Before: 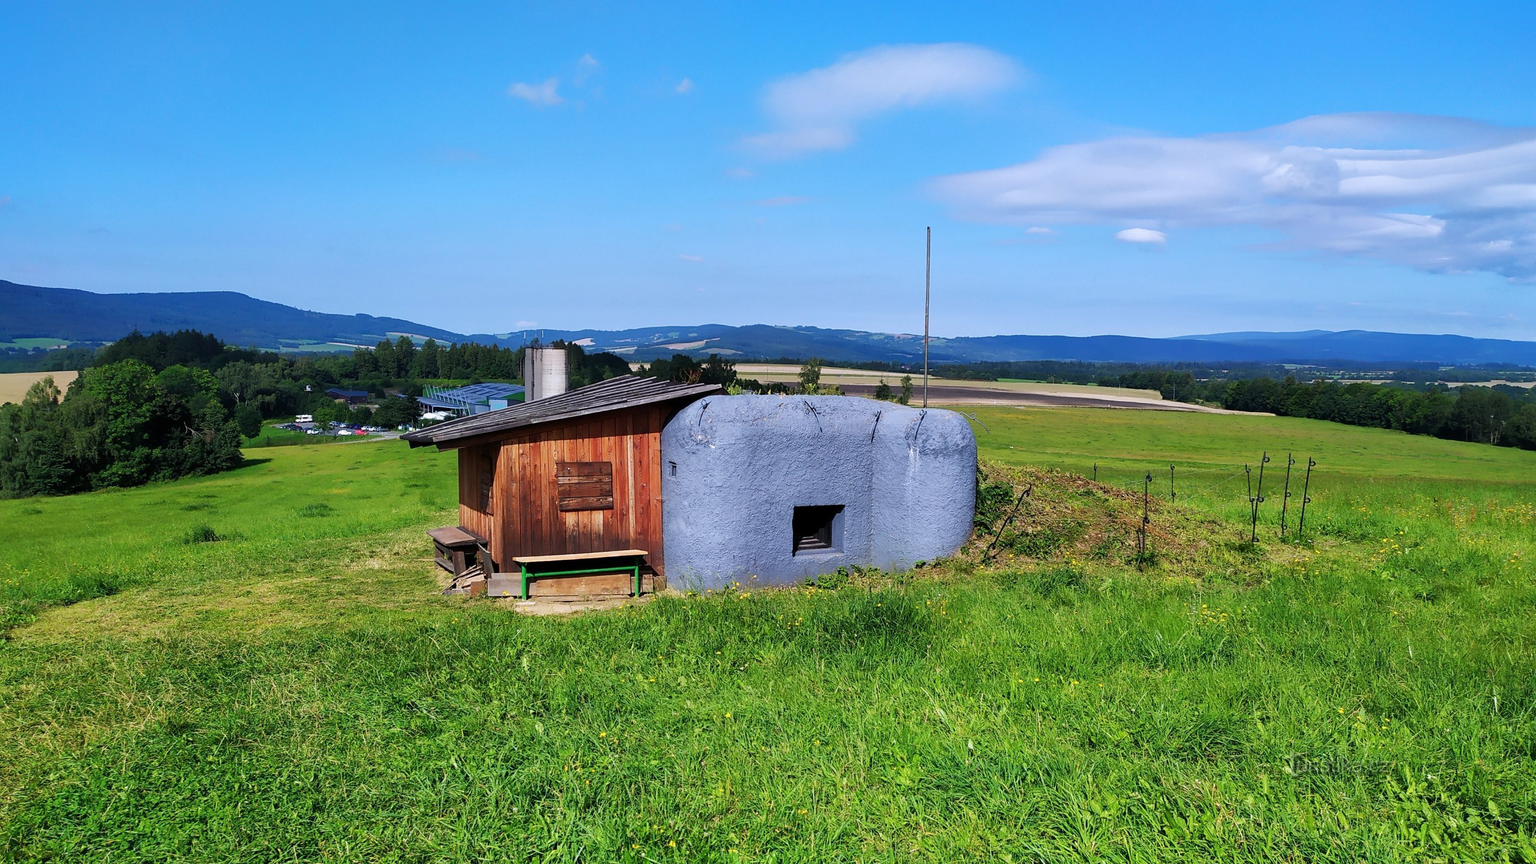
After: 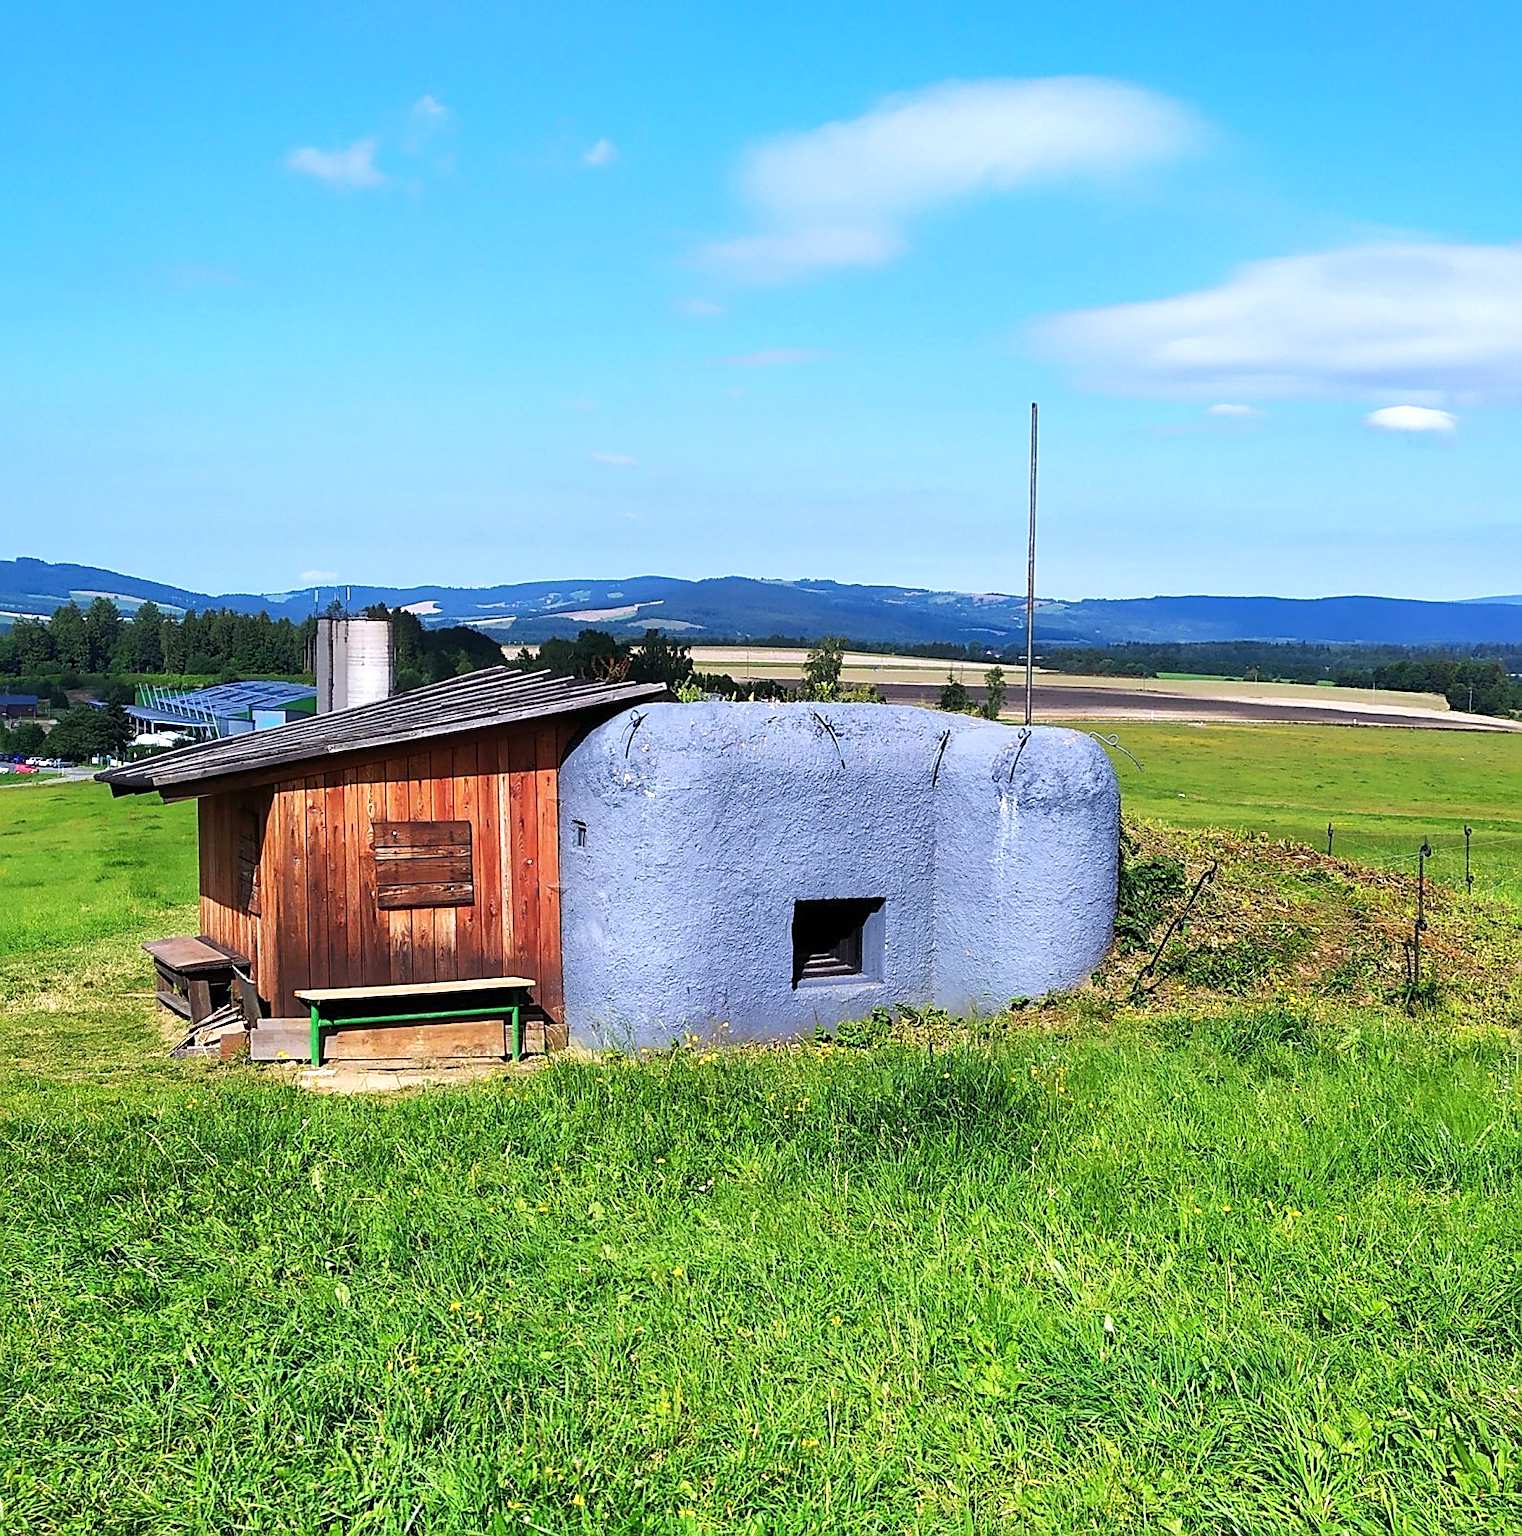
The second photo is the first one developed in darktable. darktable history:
exposure: black level correction 0, exposure 0.5 EV, compensate highlight preservation false
sharpen: on, module defaults
crop and rotate: left 22.602%, right 21.628%
